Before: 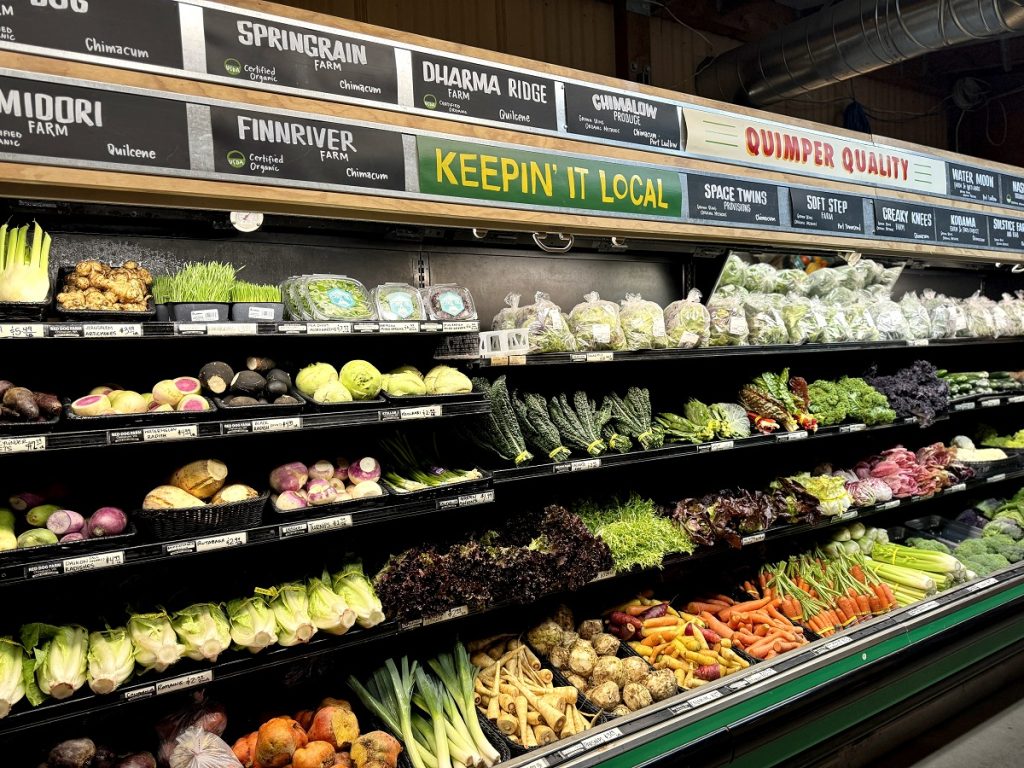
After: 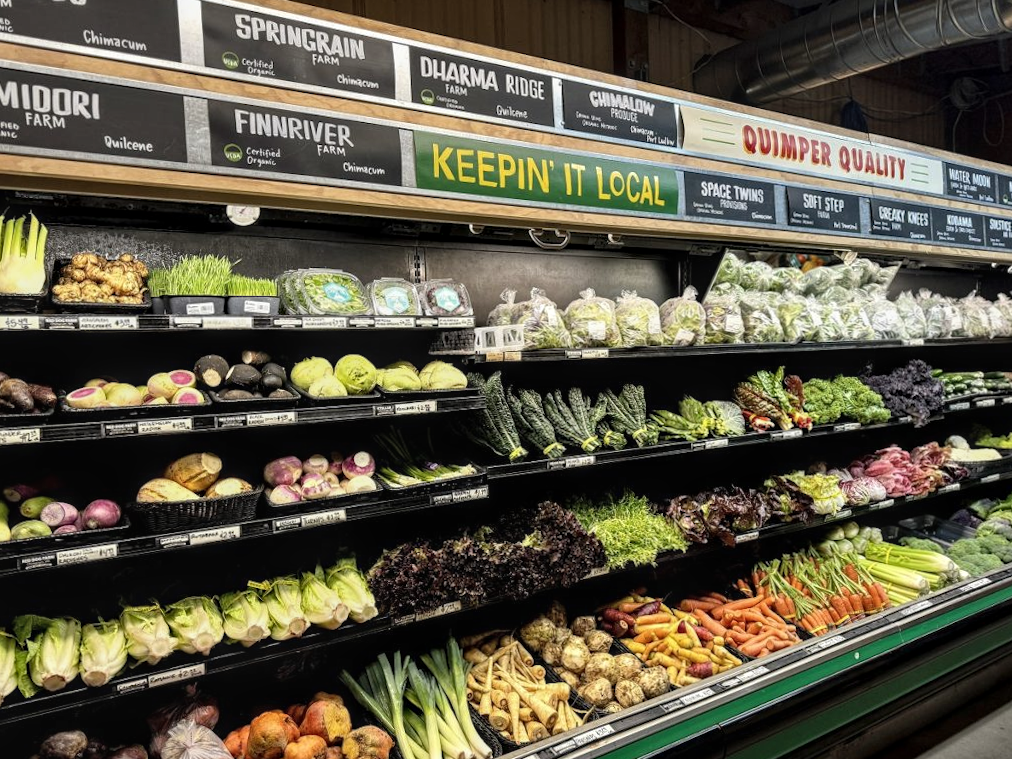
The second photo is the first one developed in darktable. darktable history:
color zones: curves: ch1 [(0, 0.469) (0.01, 0.469) (0.12, 0.446) (0.248, 0.469) (0.5, 0.5) (0.748, 0.5) (0.99, 0.469) (1, 0.469)]
crop and rotate: angle -0.5°
local contrast: on, module defaults
